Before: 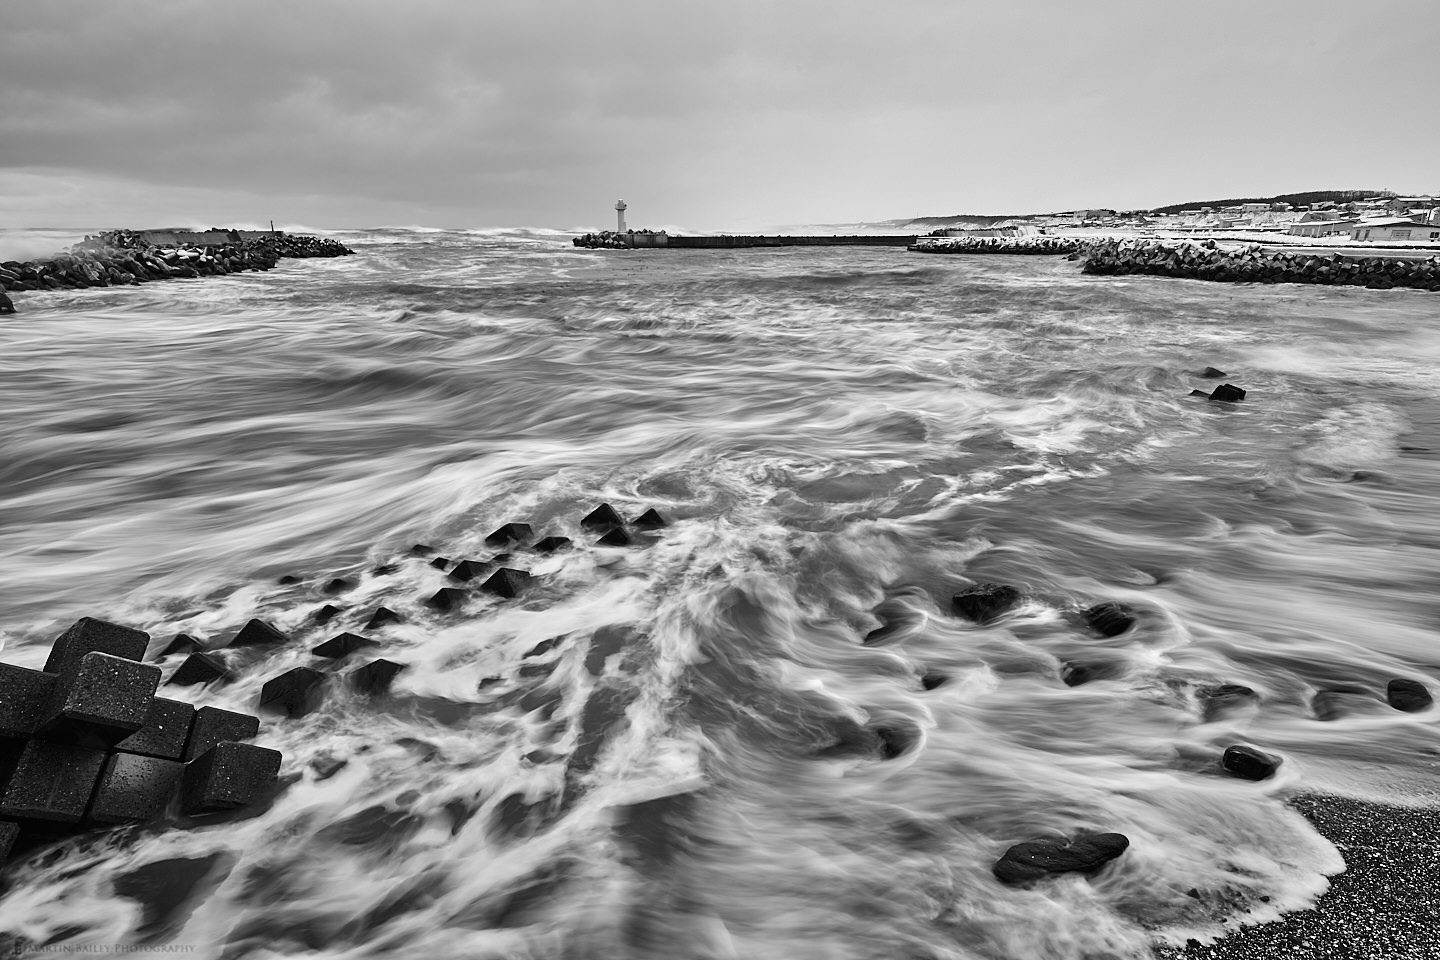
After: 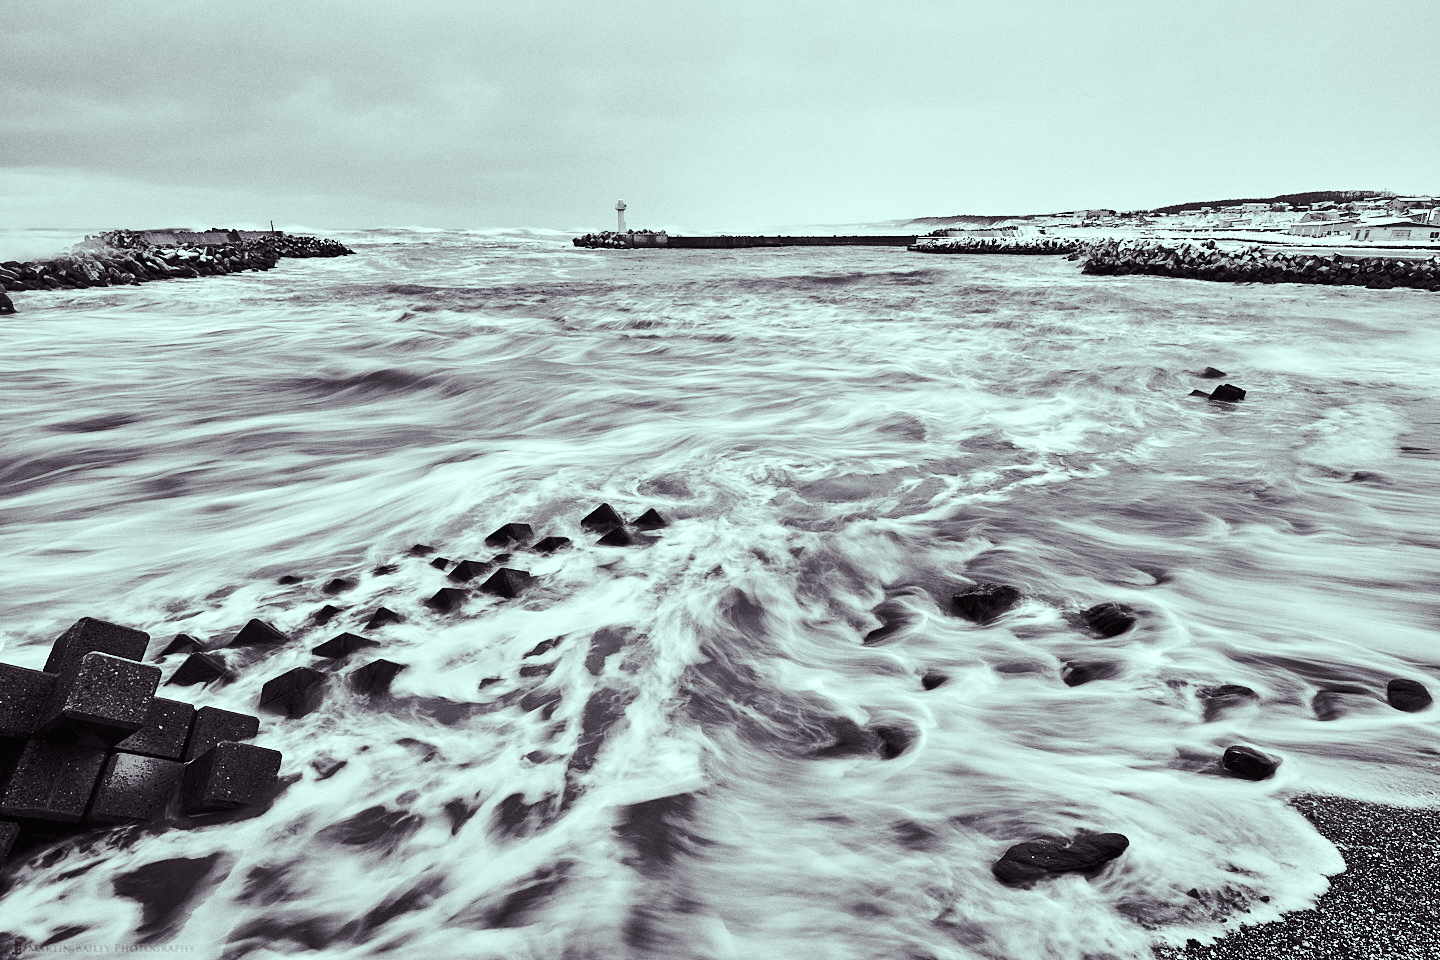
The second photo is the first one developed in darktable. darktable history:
color balance rgb: shadows lift › luminance 0.49%, shadows lift › chroma 6.83%, shadows lift › hue 300.29°, power › hue 208.98°, highlights gain › luminance 20.24%, highlights gain › chroma 2.73%, highlights gain › hue 173.85°, perceptual saturation grading › global saturation 18.05%
grain: on, module defaults
rgb curve: curves: ch0 [(0, 0) (0.284, 0.292) (0.505, 0.644) (1, 1)], compensate middle gray true
